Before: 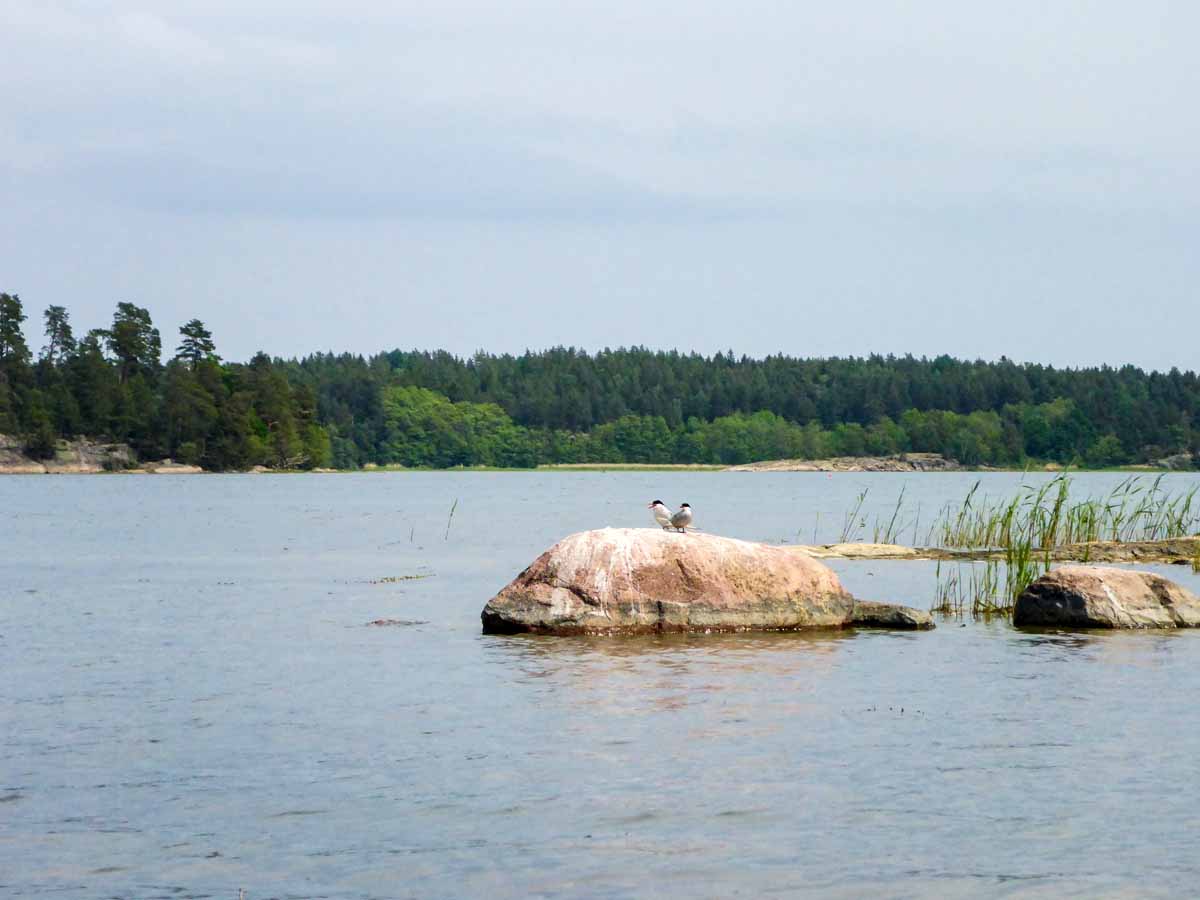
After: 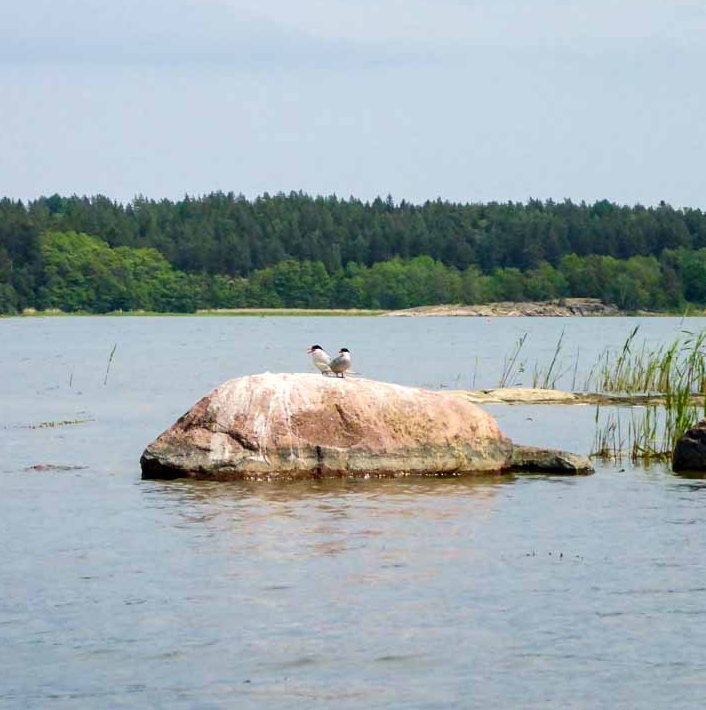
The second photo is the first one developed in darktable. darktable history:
crop and rotate: left 28.496%, top 17.222%, right 12.664%, bottom 3.822%
